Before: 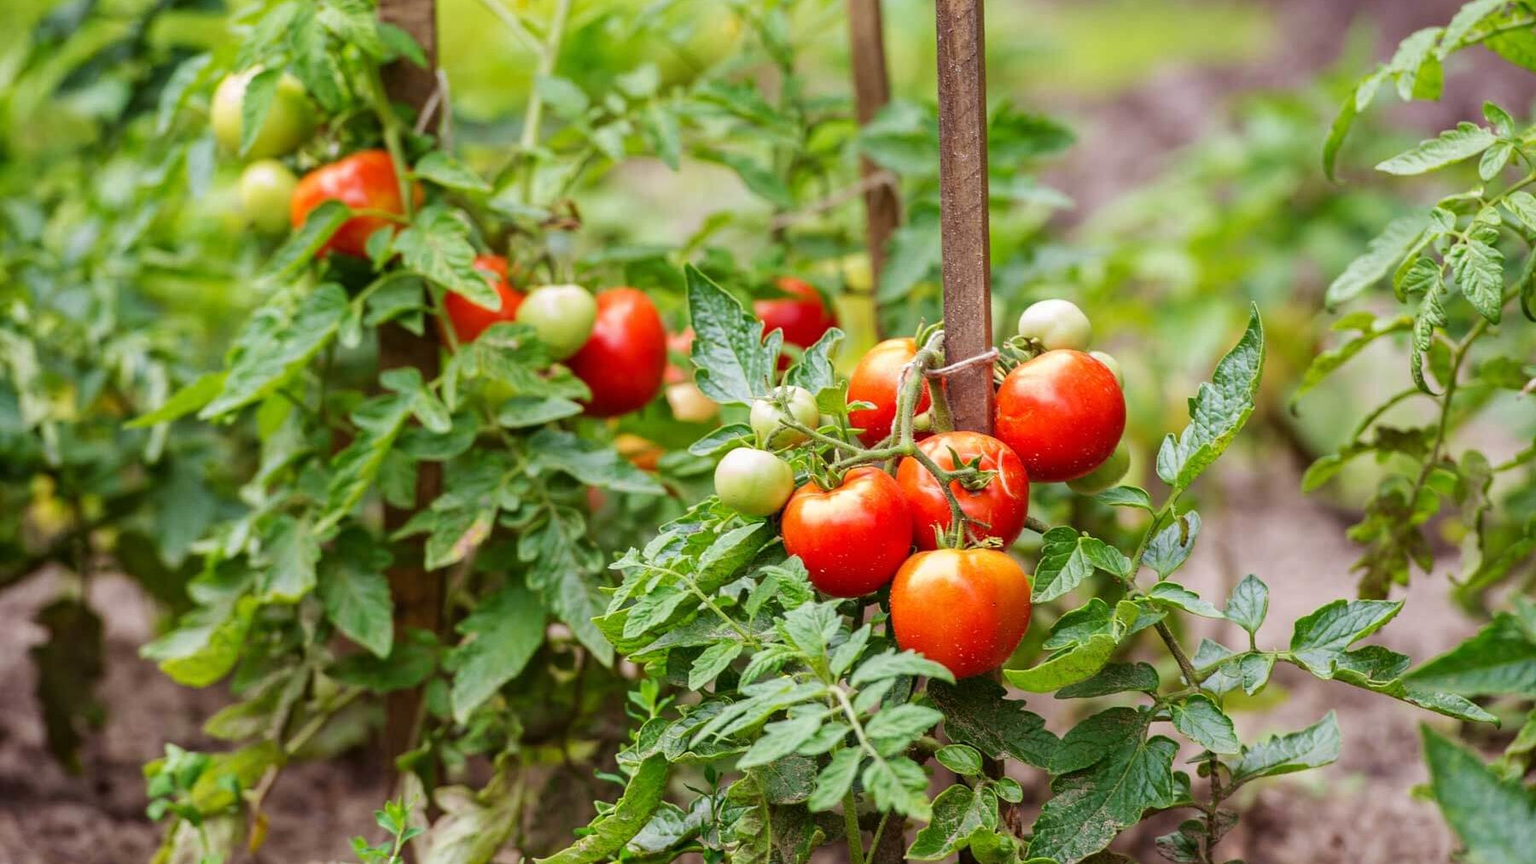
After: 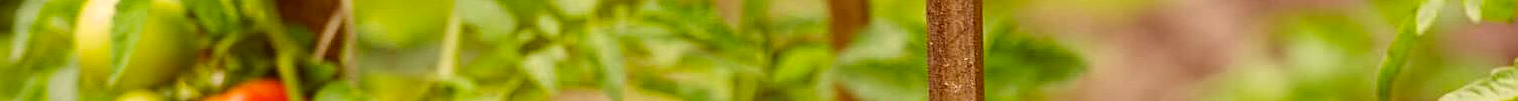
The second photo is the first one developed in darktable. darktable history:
color correction: highlights a* 1.12, highlights b* 24.26, shadows a* 15.58, shadows b* 24.26
exposure: compensate highlight preservation false
crop and rotate: left 9.644%, top 9.491%, right 6.021%, bottom 80.509%
sharpen: on, module defaults
